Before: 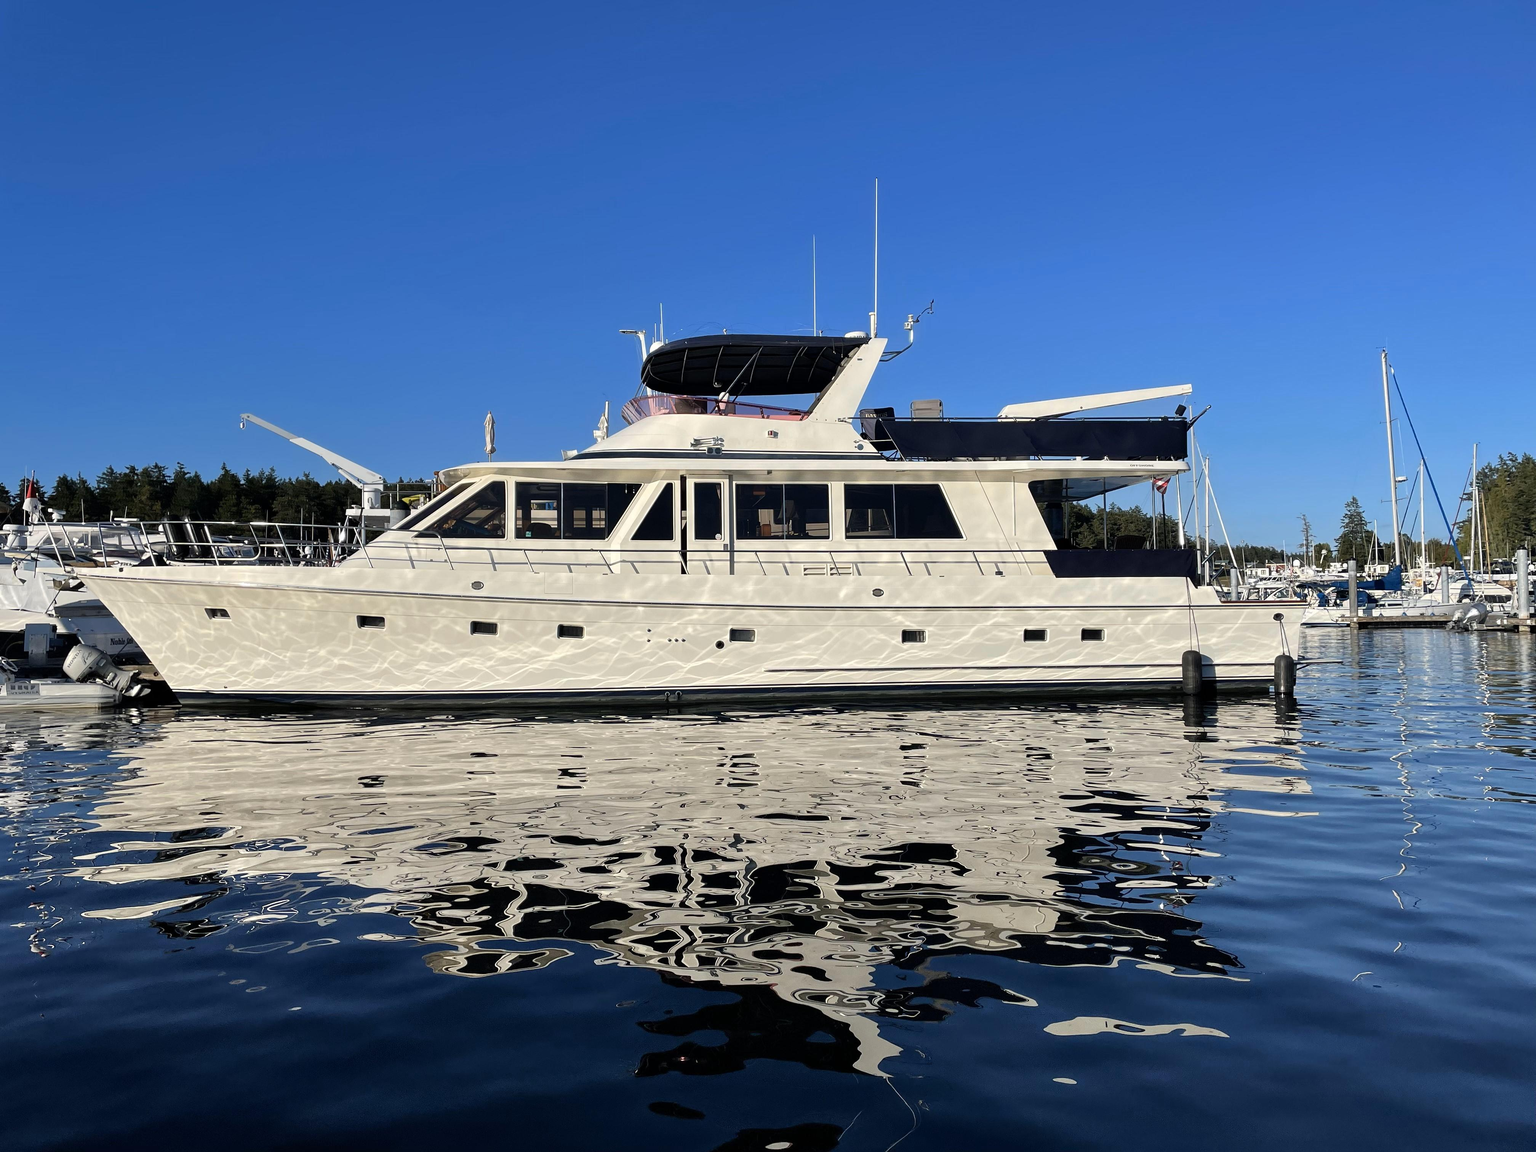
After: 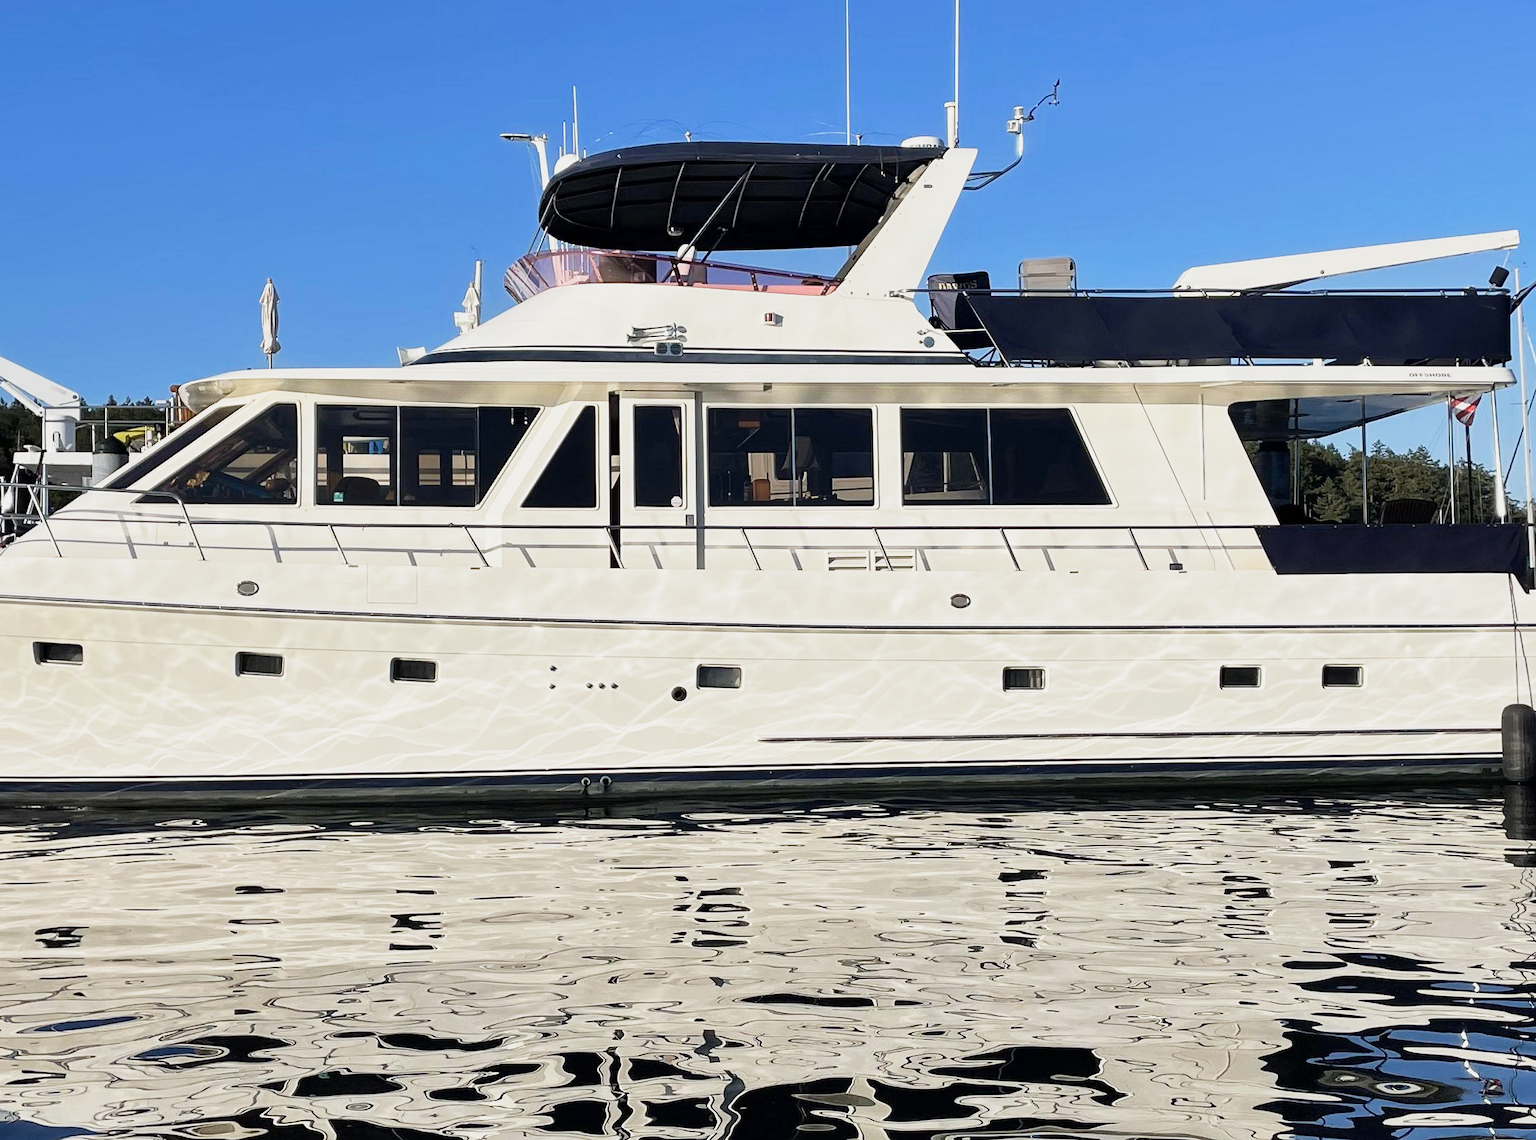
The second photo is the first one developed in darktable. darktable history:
crop and rotate: left 22.036%, top 22.149%, right 21.741%, bottom 22.203%
base curve: curves: ch0 [(0, 0) (0.088, 0.125) (0.176, 0.251) (0.354, 0.501) (0.613, 0.749) (1, 0.877)], preserve colors none
